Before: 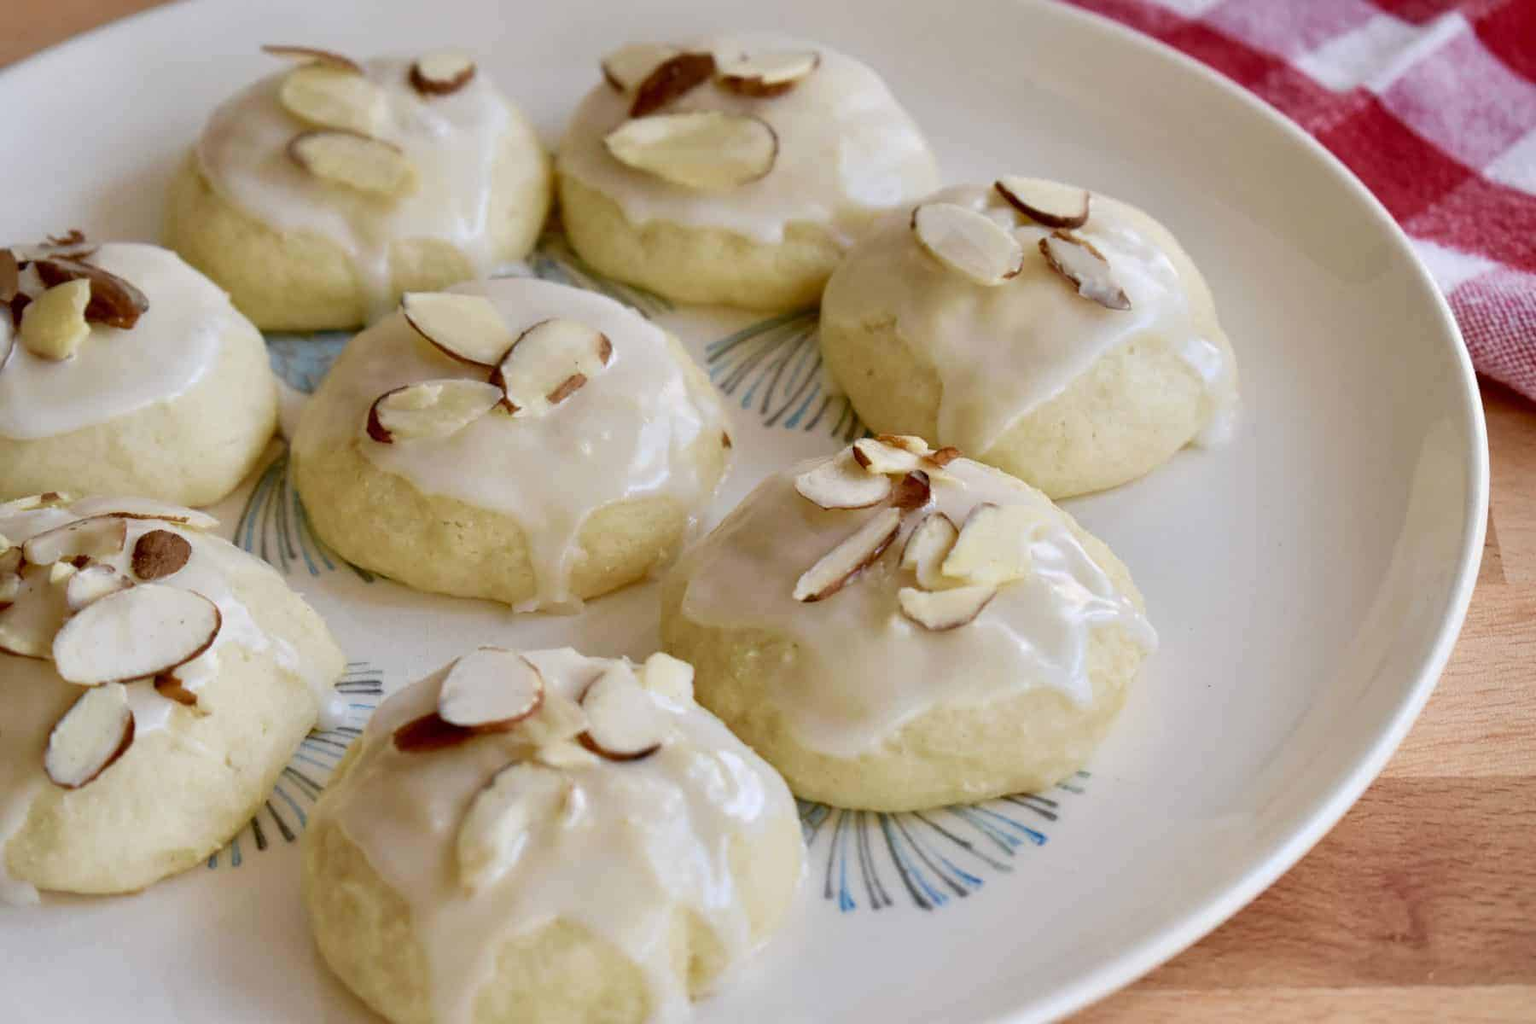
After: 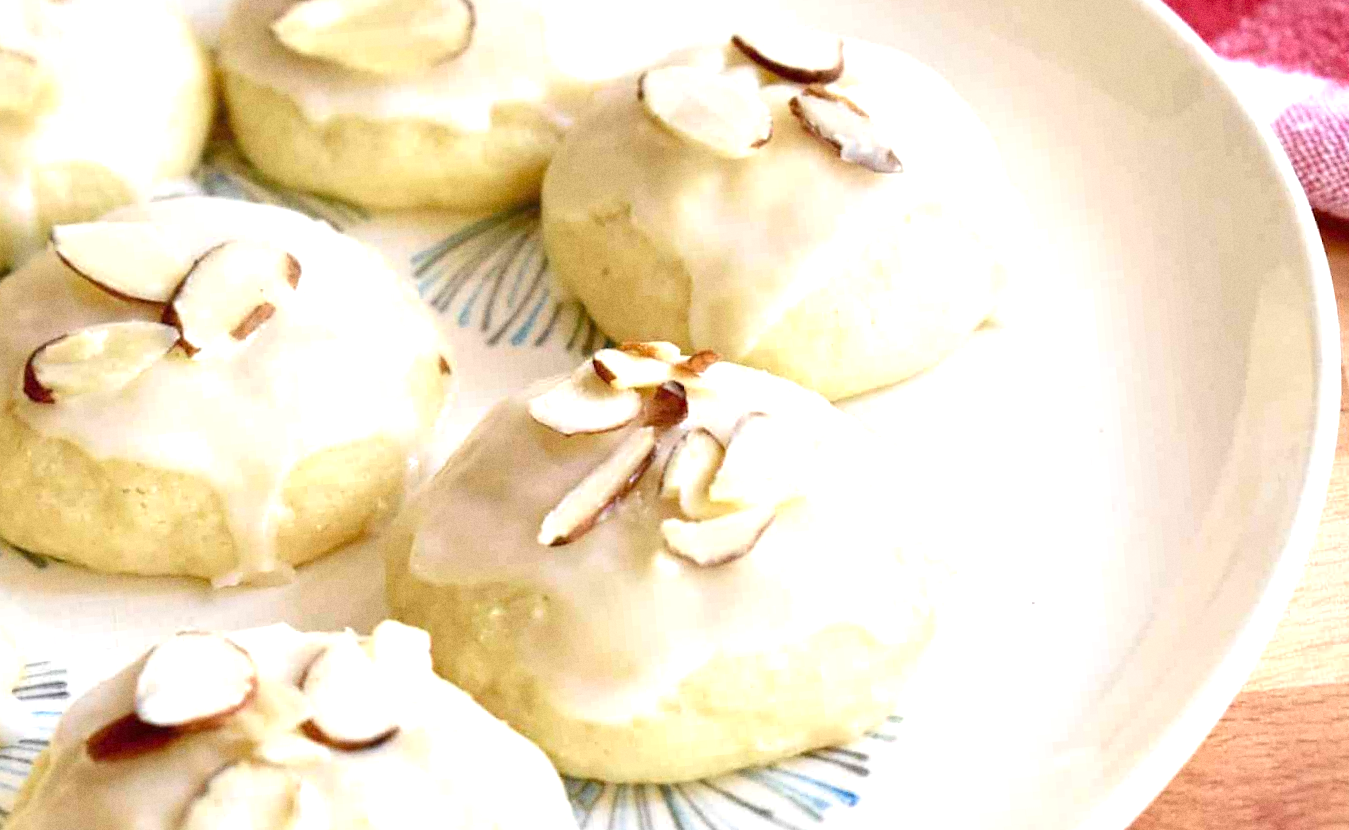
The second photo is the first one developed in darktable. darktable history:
grain: coarseness 22.88 ISO
crop and rotate: left 20.74%, top 7.912%, right 0.375%, bottom 13.378%
rotate and perspective: rotation -5°, crop left 0.05, crop right 0.952, crop top 0.11, crop bottom 0.89
exposure: black level correction 0, exposure 1.2 EV, compensate exposure bias true, compensate highlight preservation false
